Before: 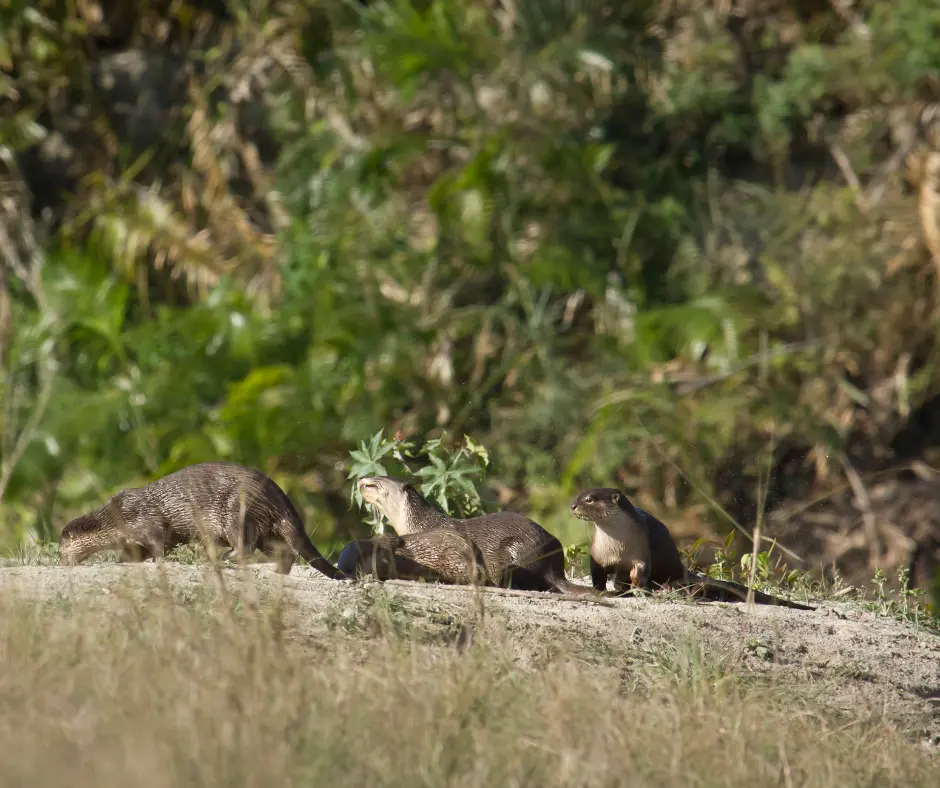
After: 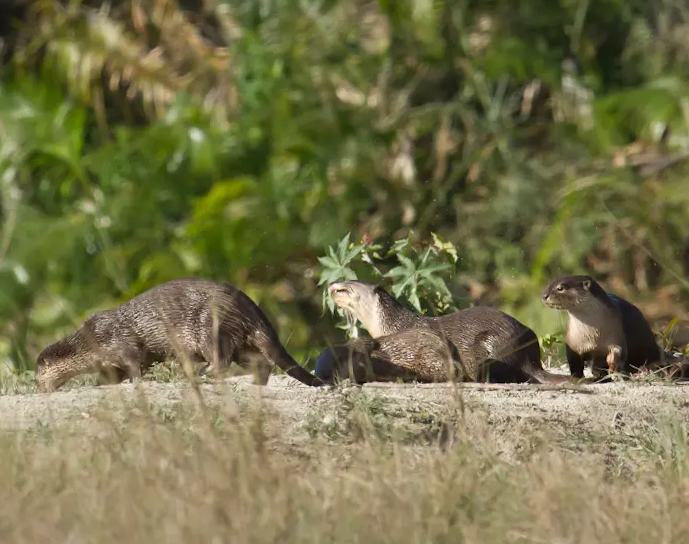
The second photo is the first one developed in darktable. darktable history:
rotate and perspective: rotation -4.25°, automatic cropping off
crop: left 6.488%, top 27.668%, right 24.183%, bottom 8.656%
